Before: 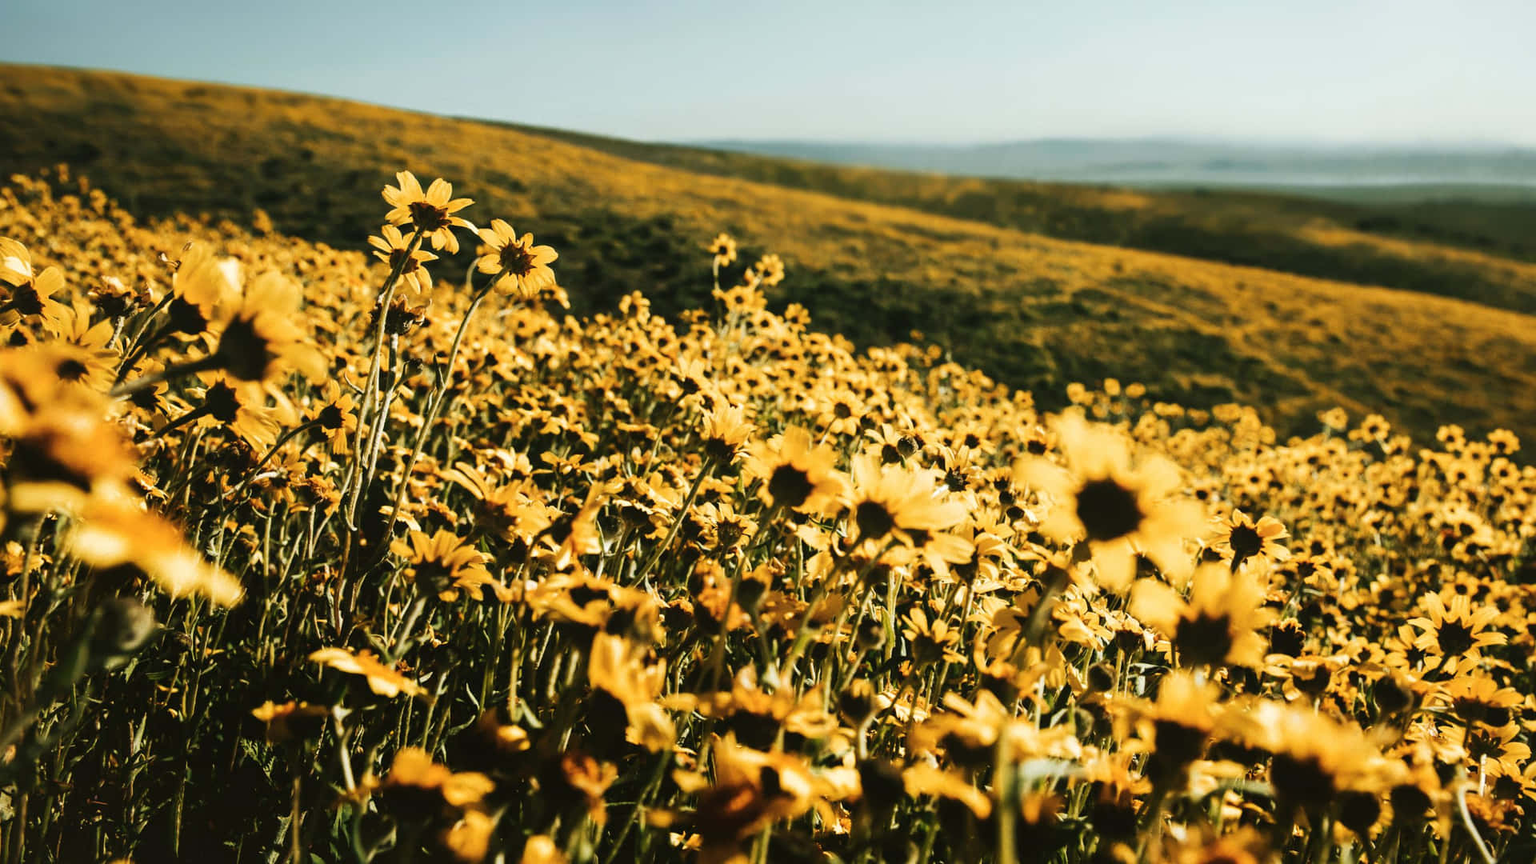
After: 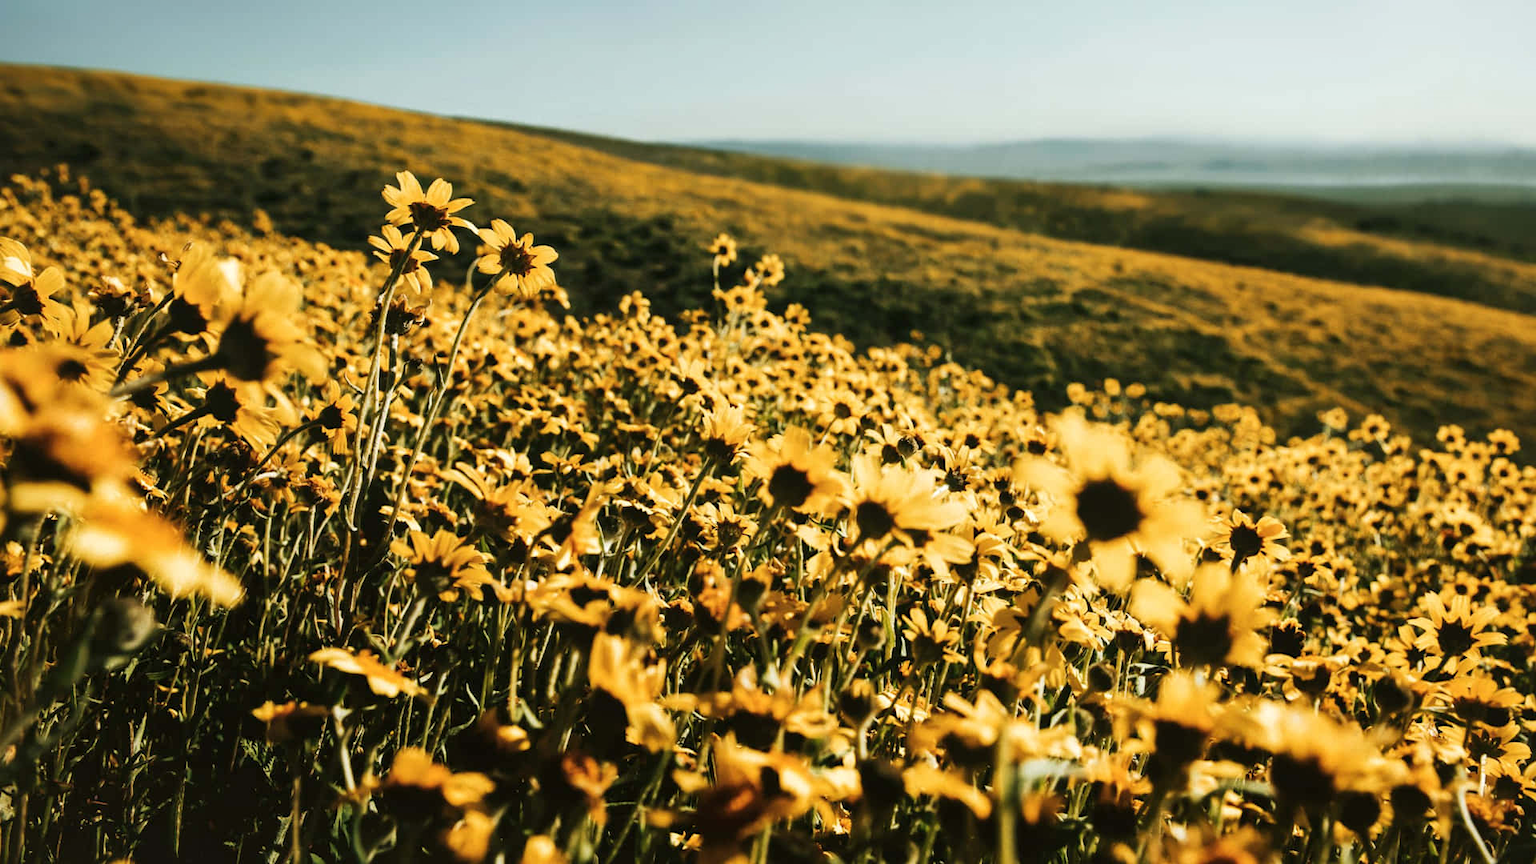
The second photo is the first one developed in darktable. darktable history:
exposure: exposure -0.025 EV, compensate highlight preservation false
local contrast: mode bilateral grid, contrast 20, coarseness 50, detail 120%, midtone range 0.2
